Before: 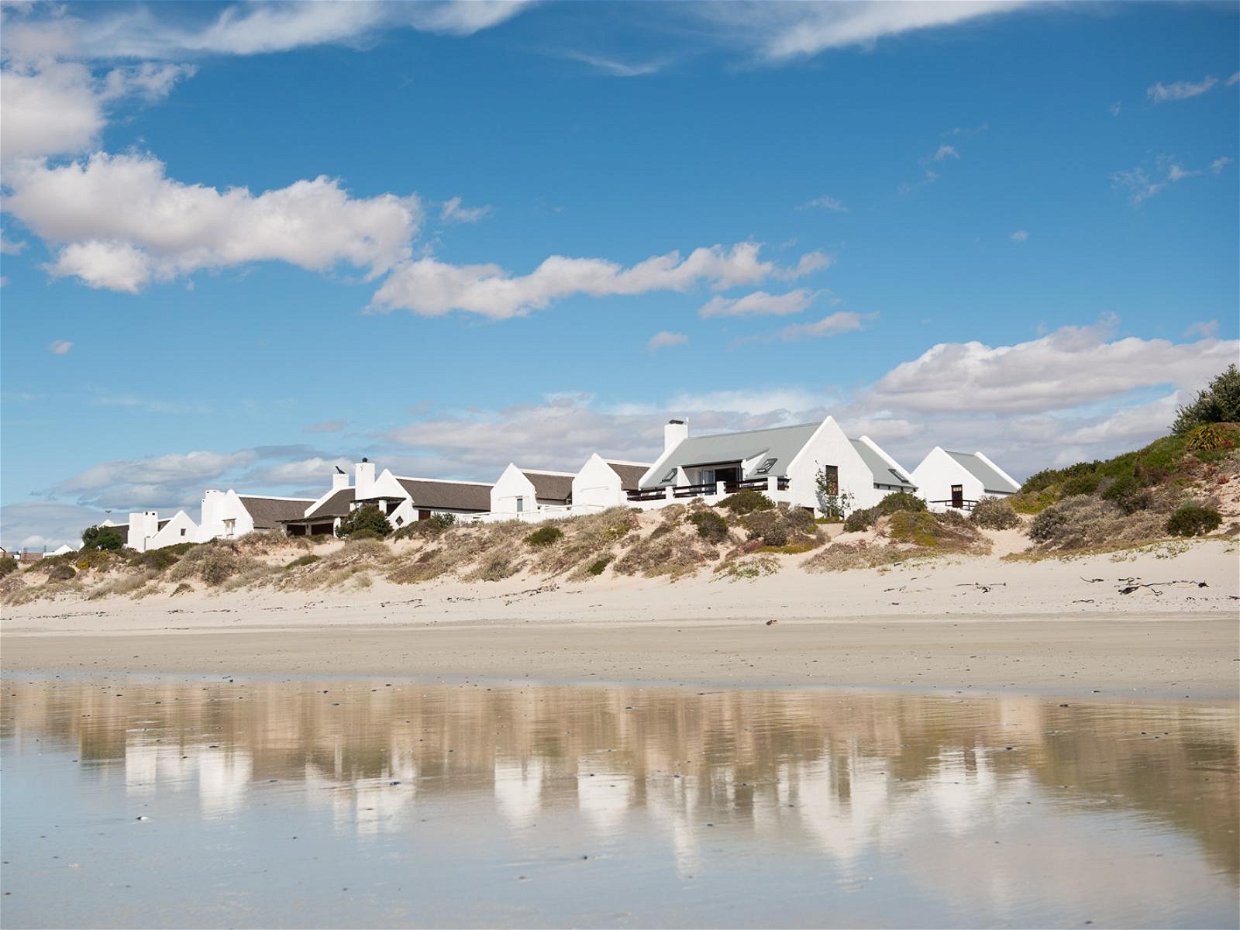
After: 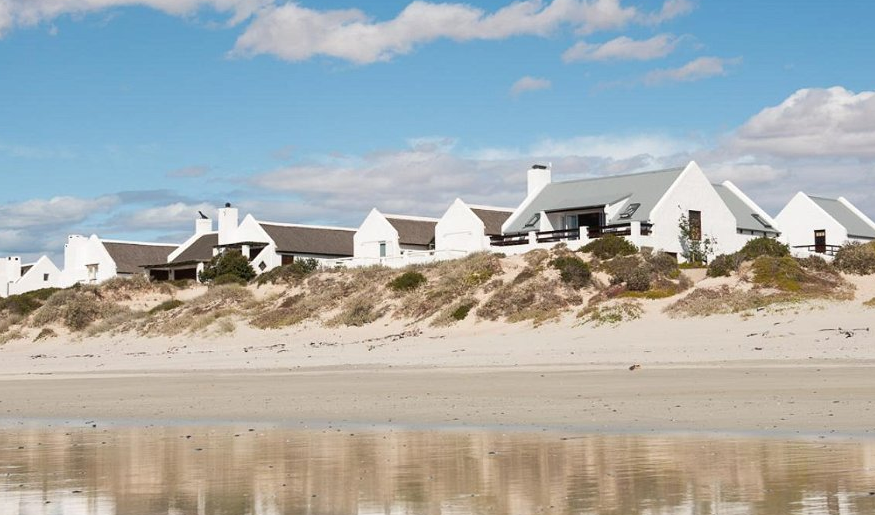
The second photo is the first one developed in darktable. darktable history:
crop: left 11.057%, top 27.458%, right 18.307%, bottom 17.061%
